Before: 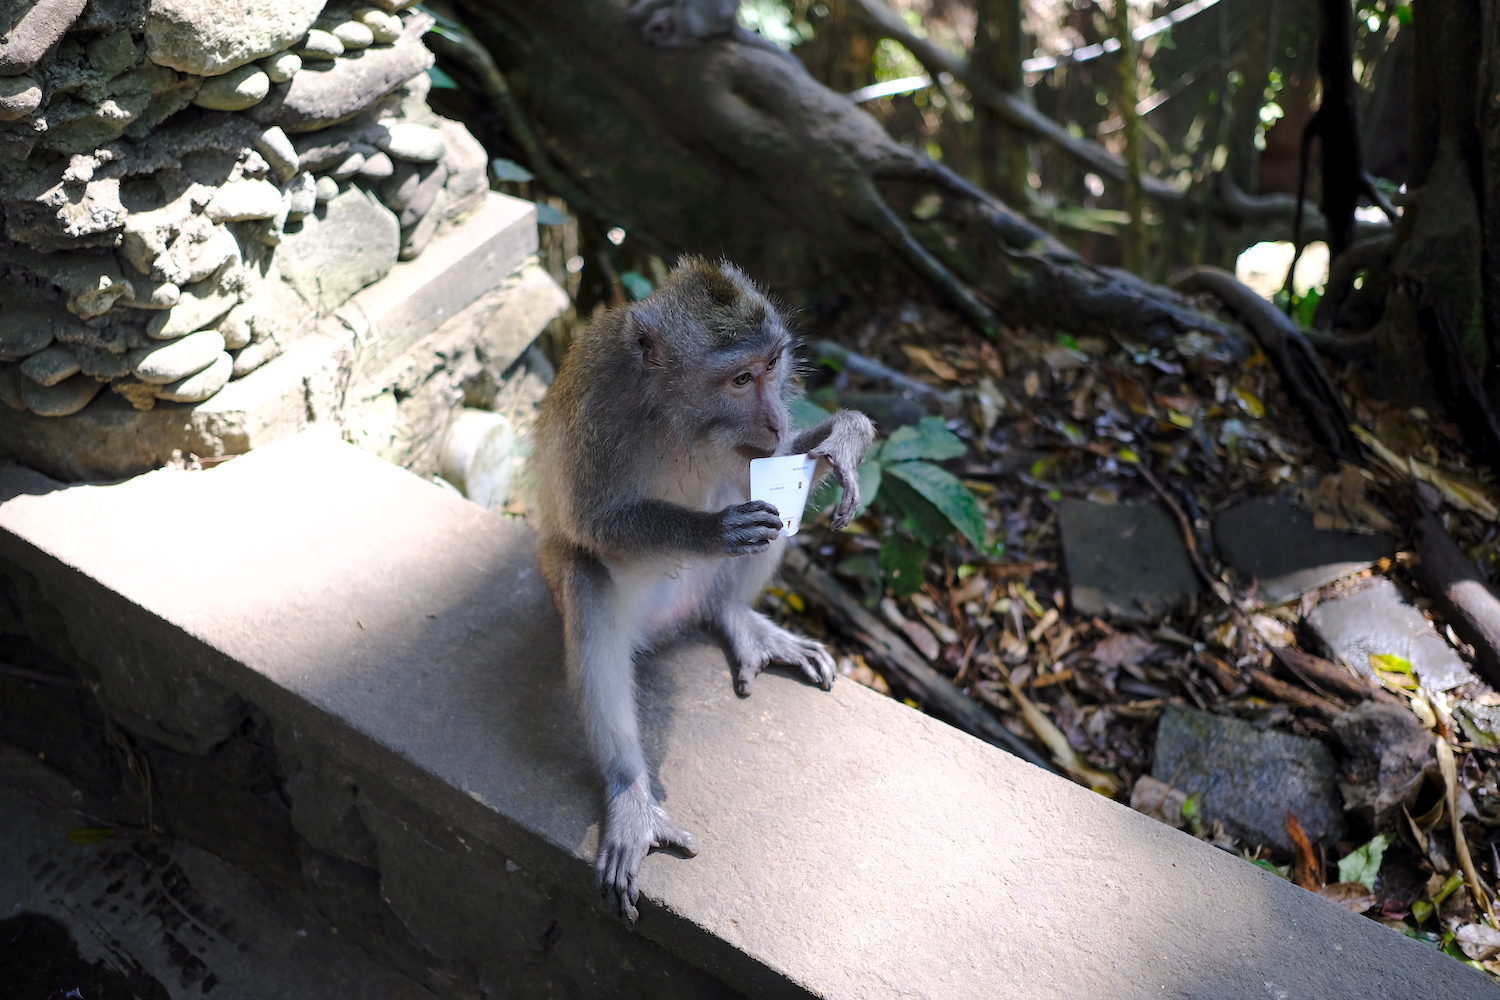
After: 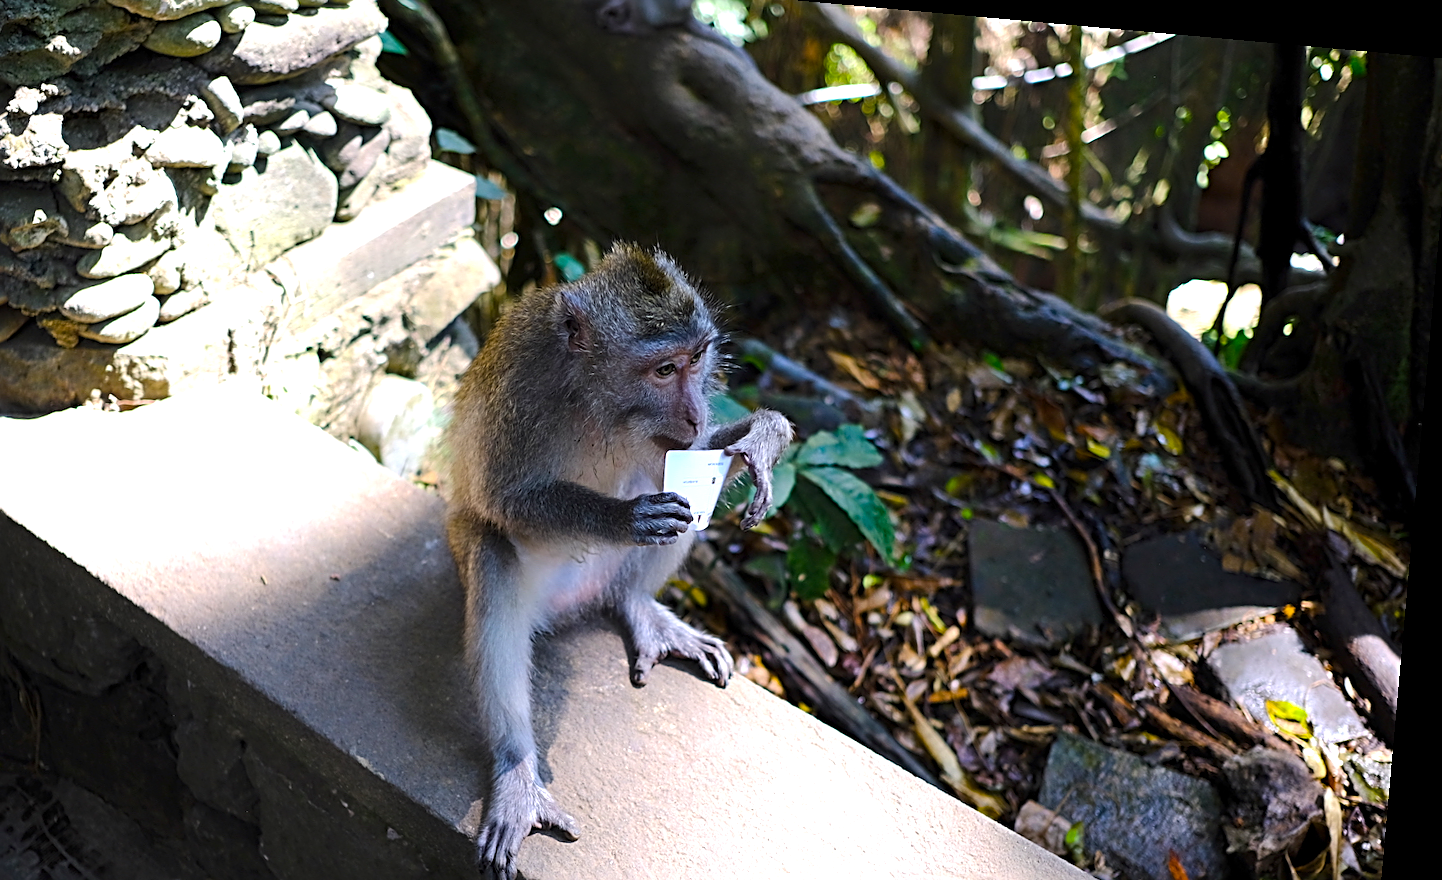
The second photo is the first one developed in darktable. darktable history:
tone equalizer: -8 EV -0.417 EV, -7 EV -0.389 EV, -6 EV -0.333 EV, -5 EV -0.222 EV, -3 EV 0.222 EV, -2 EV 0.333 EV, -1 EV 0.389 EV, +0 EV 0.417 EV, edges refinement/feathering 500, mask exposure compensation -1.57 EV, preserve details no
sharpen: radius 2.584, amount 0.688
color balance rgb: linear chroma grading › global chroma 15%, perceptual saturation grading › global saturation 30%
crop: left 8.155%, top 6.611%, bottom 15.385%
rotate and perspective: rotation 5.12°, automatic cropping off
